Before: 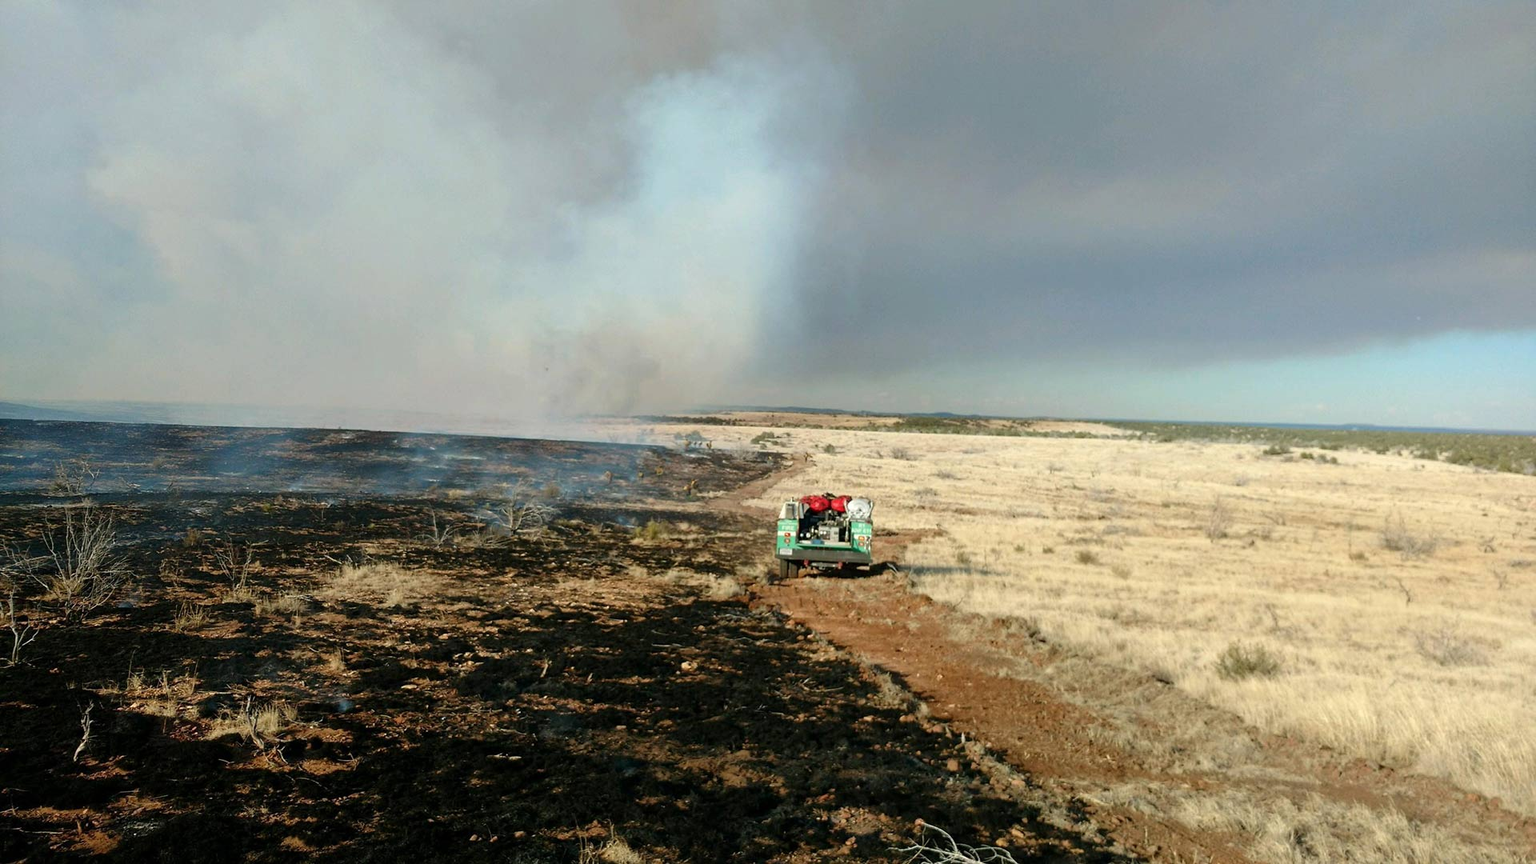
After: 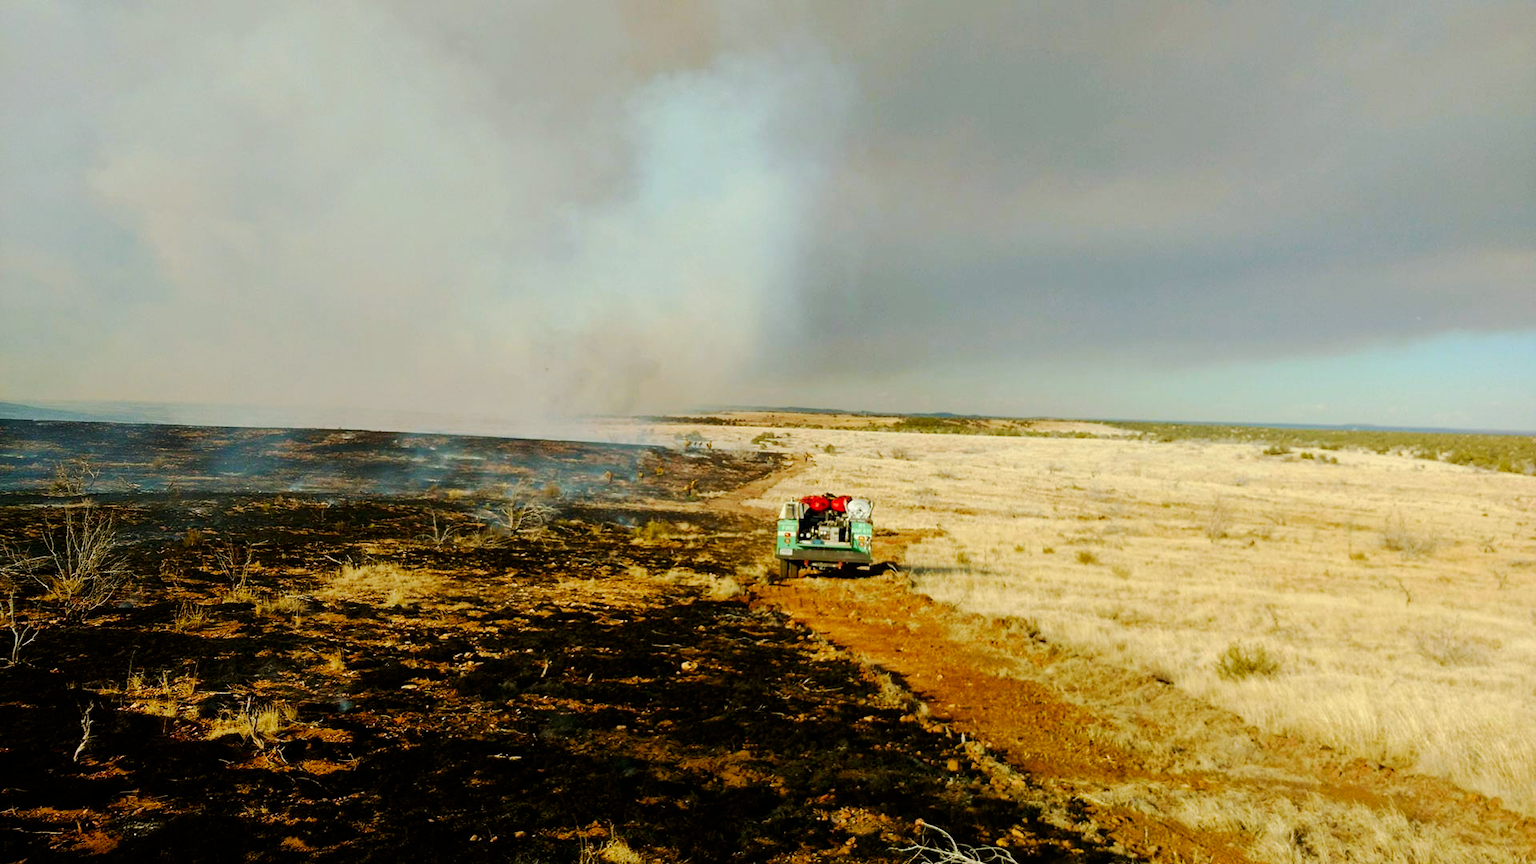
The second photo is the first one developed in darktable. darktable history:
tone curve: curves: ch0 [(0, 0) (0.052, 0.018) (0.236, 0.207) (0.41, 0.417) (0.485, 0.518) (0.54, 0.584) (0.625, 0.666) (0.845, 0.828) (0.994, 0.964)]; ch1 [(0, 0) (0.136, 0.146) (0.317, 0.34) (0.382, 0.408) (0.434, 0.441) (0.472, 0.479) (0.498, 0.501) (0.557, 0.558) (0.616, 0.59) (0.739, 0.7) (1, 1)]; ch2 [(0, 0) (0.352, 0.403) (0.447, 0.466) (0.482, 0.482) (0.528, 0.526) (0.586, 0.577) (0.618, 0.621) (0.785, 0.747) (1, 1)], preserve colors none
color balance rgb: power › chroma 2.477%, power › hue 67.67°, perceptual saturation grading › global saturation 19.966%, global vibrance 20%
